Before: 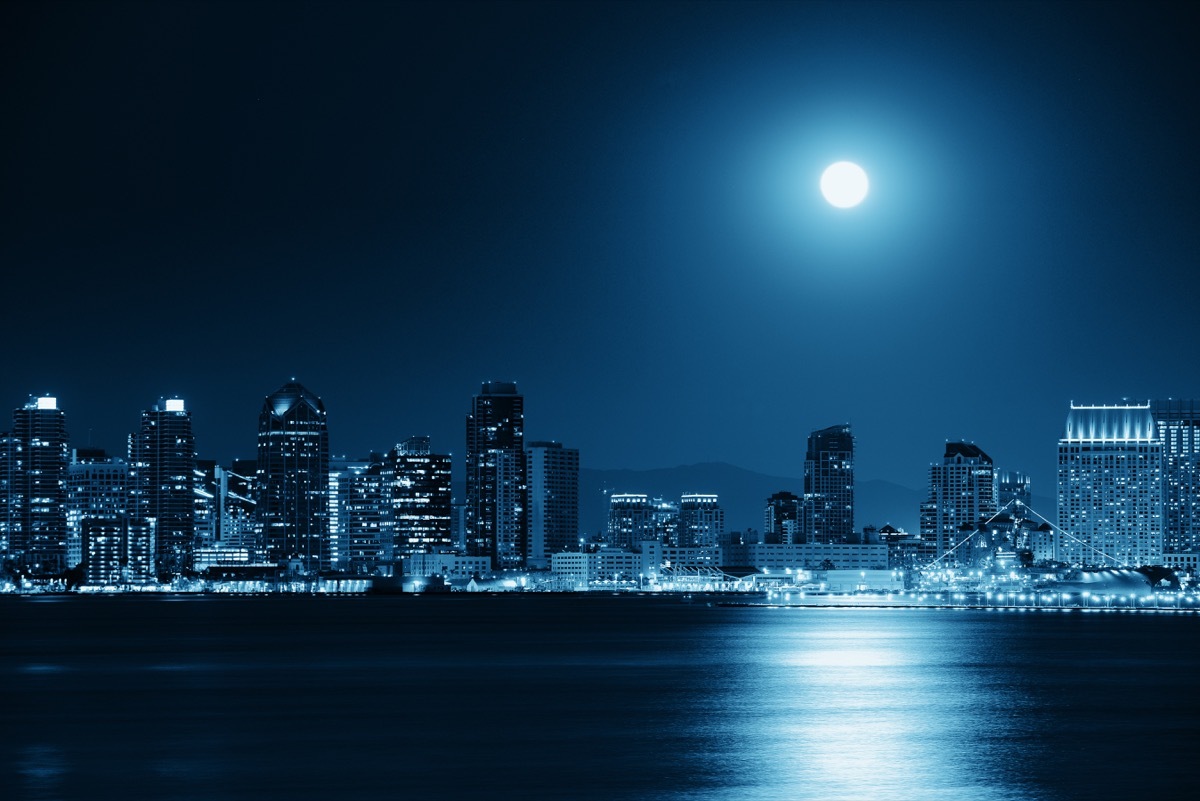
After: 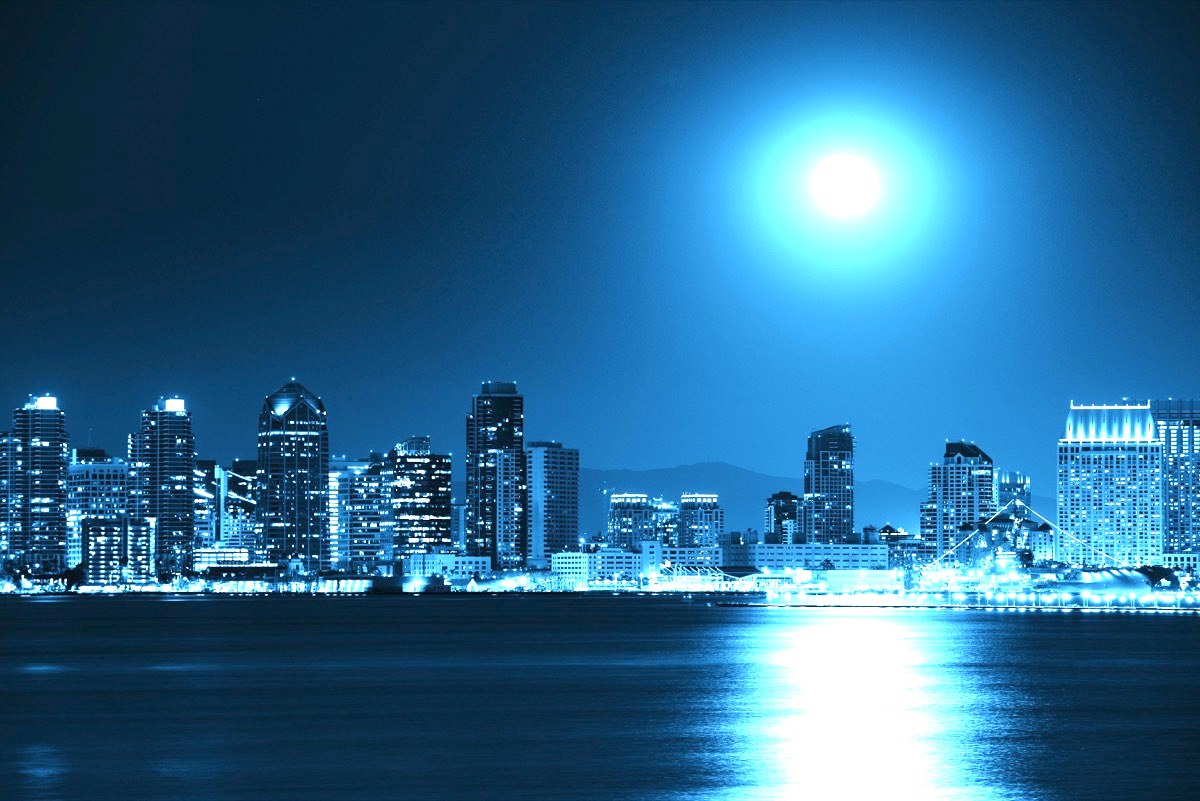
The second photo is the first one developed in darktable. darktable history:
exposure: black level correction 0, exposure 1.892 EV, compensate highlight preservation false
